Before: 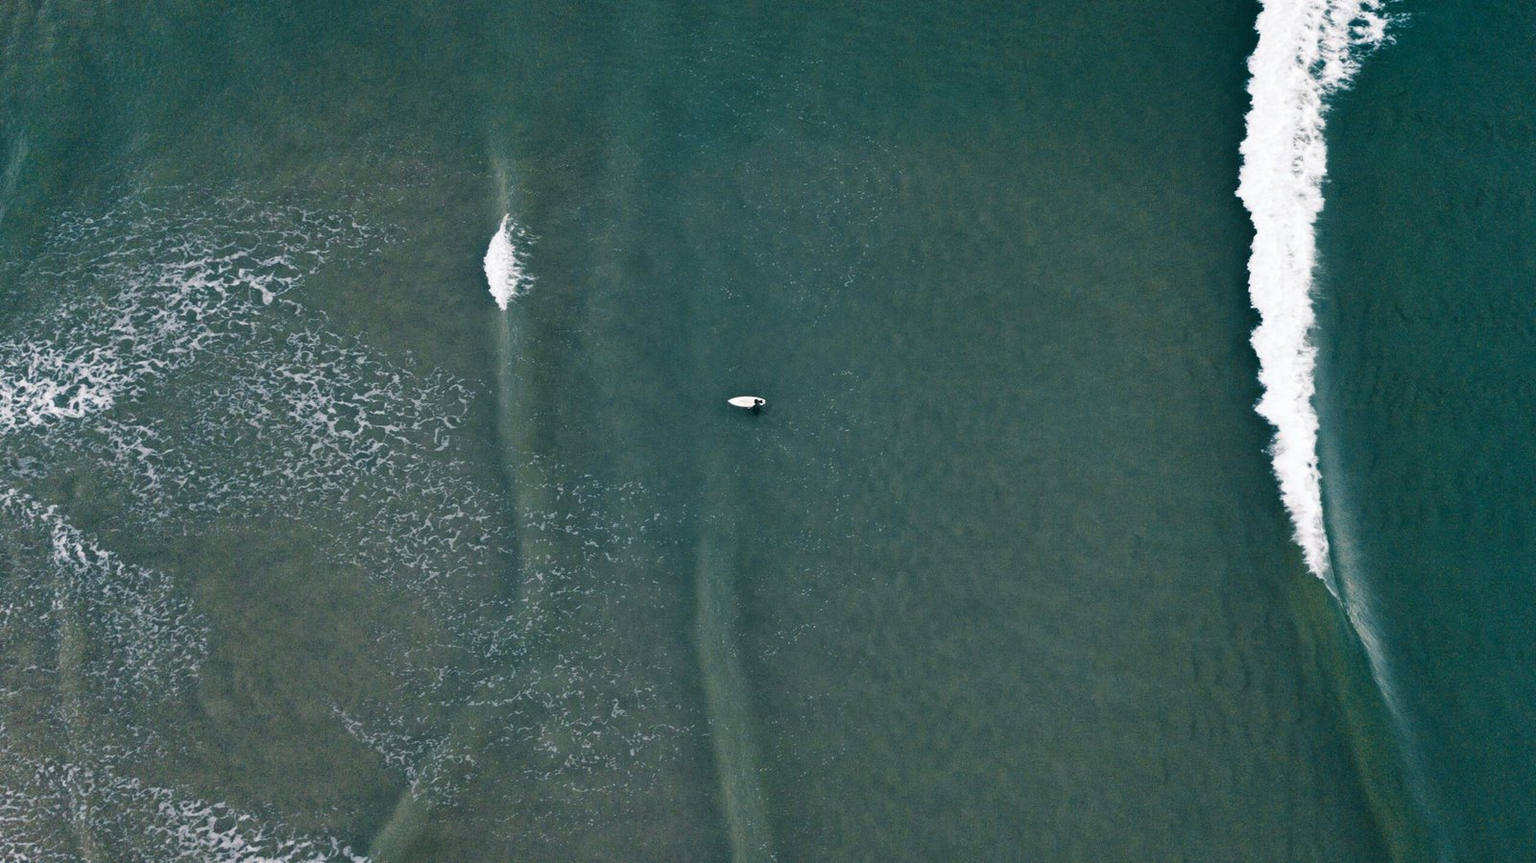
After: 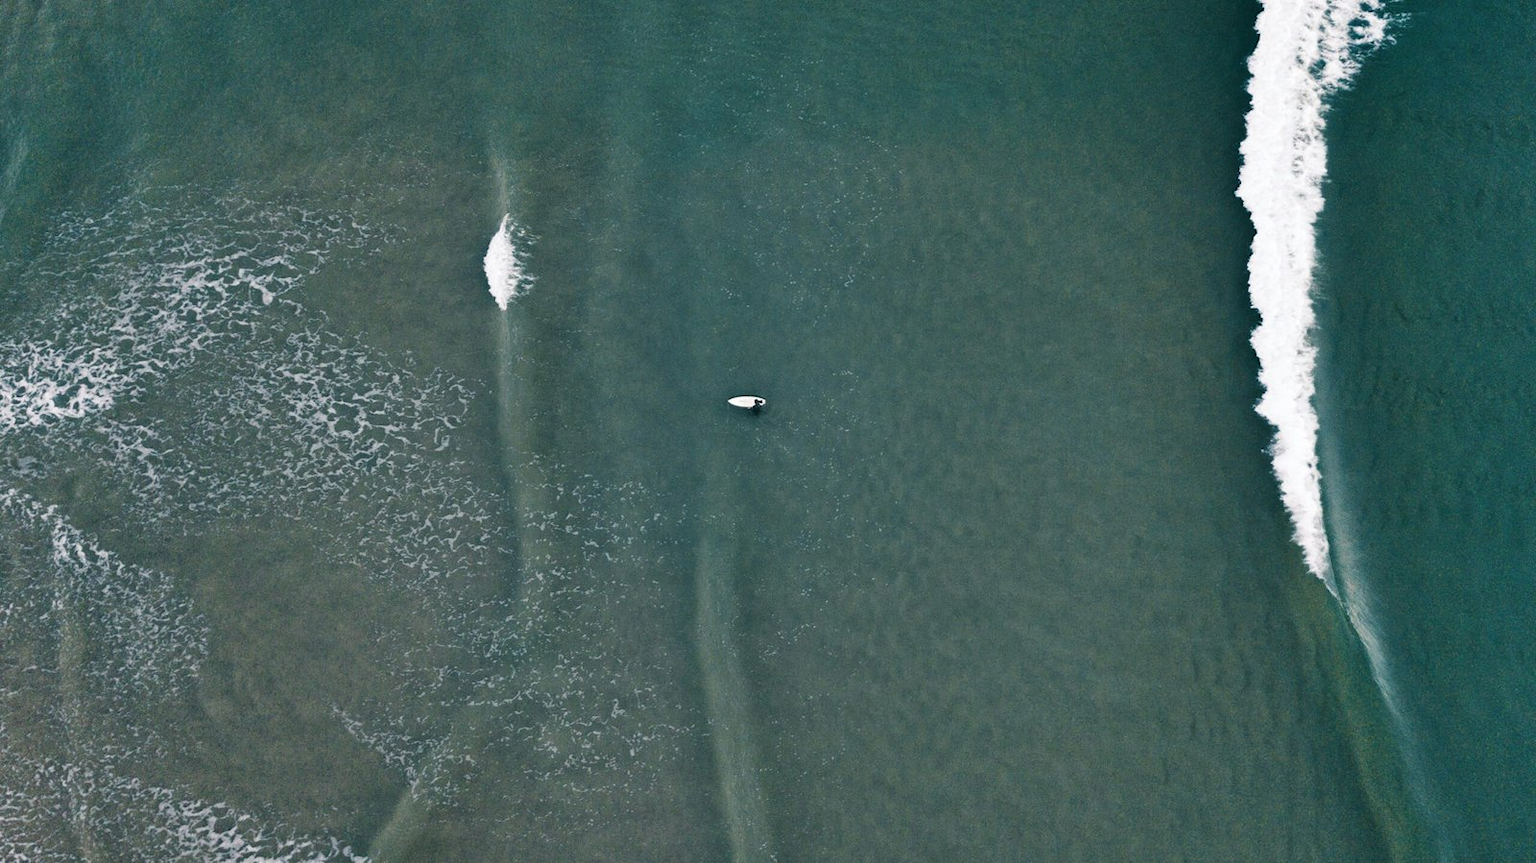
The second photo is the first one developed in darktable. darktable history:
contrast brightness saturation: saturation -0.05
shadows and highlights: low approximation 0.01, soften with gaussian
